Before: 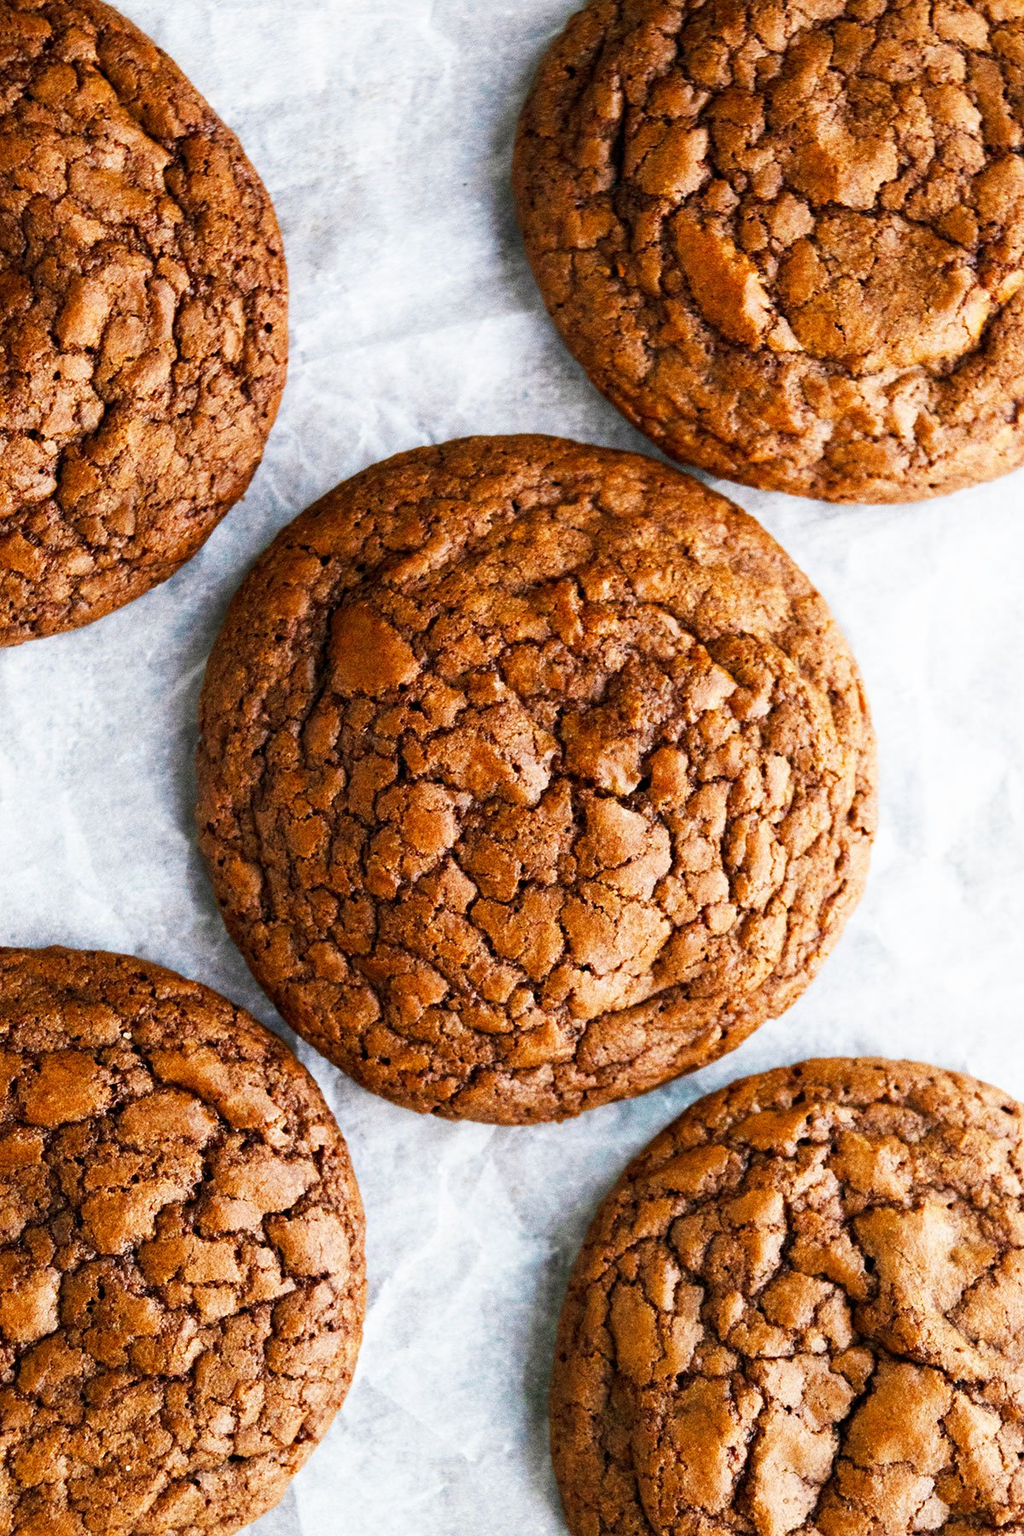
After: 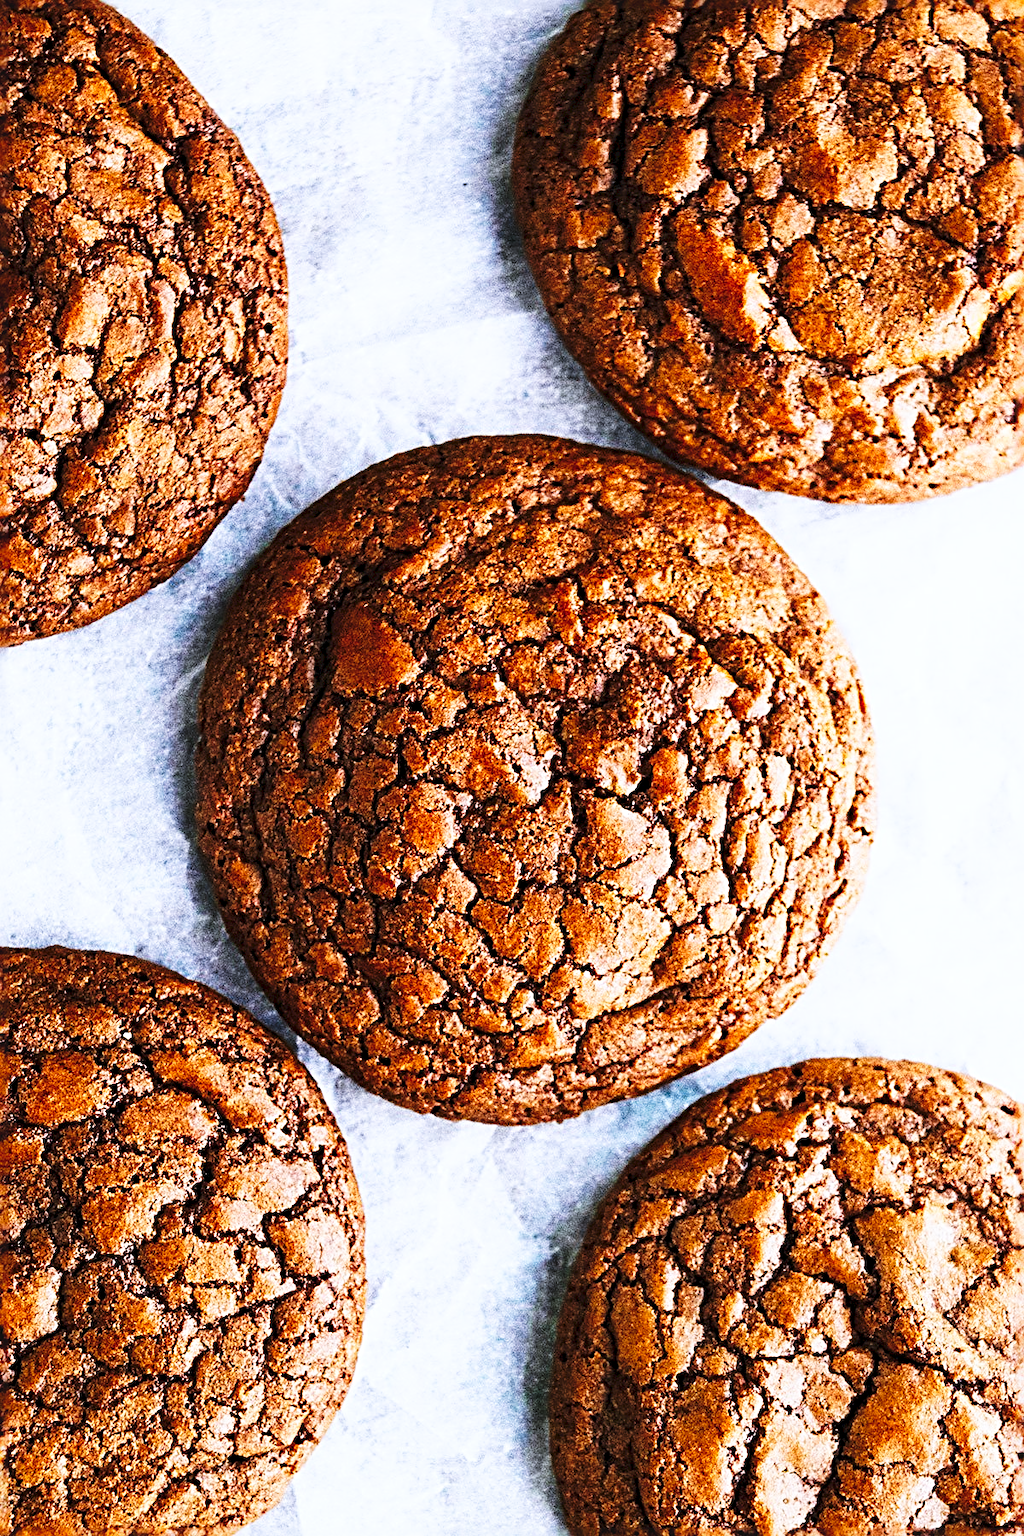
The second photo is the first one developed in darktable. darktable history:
sharpen: radius 3.69, amount 0.928
color calibration: illuminant as shot in camera, x 0.366, y 0.378, temperature 4425.7 K, saturation algorithm version 1 (2020)
tone curve: curves: ch0 [(0, 0) (0.003, 0.047) (0.011, 0.047) (0.025, 0.049) (0.044, 0.051) (0.069, 0.055) (0.1, 0.066) (0.136, 0.089) (0.177, 0.12) (0.224, 0.155) (0.277, 0.205) (0.335, 0.281) (0.399, 0.37) (0.468, 0.47) (0.543, 0.574) (0.623, 0.687) (0.709, 0.801) (0.801, 0.89) (0.898, 0.963) (1, 1)], preserve colors none
